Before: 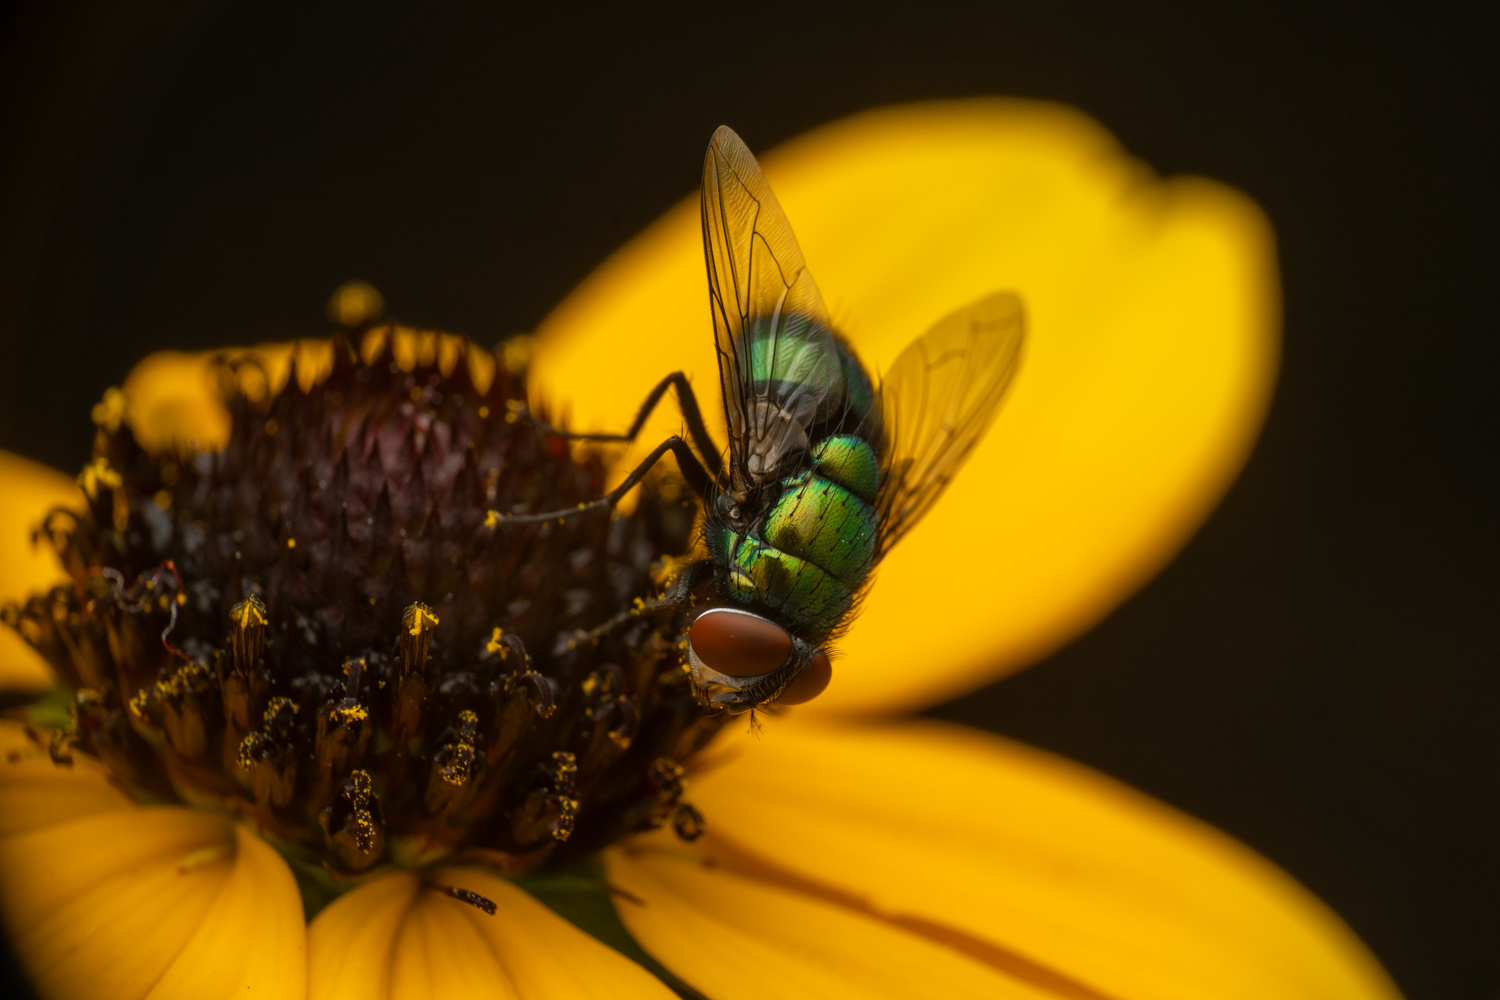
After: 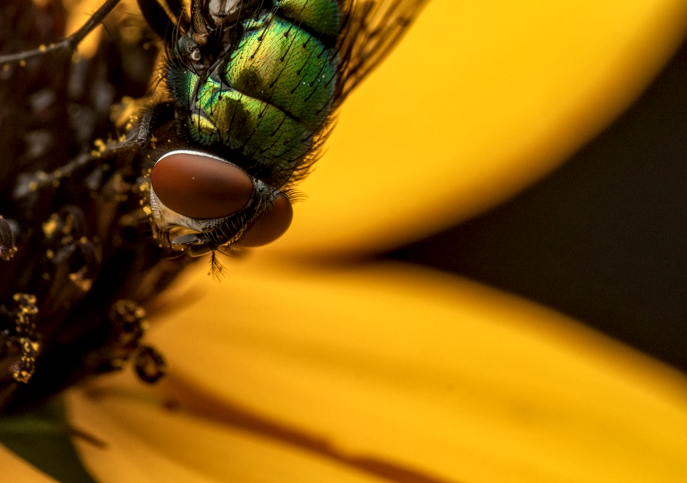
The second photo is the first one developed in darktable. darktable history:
local contrast: highlights 60%, shadows 60%, detail 160%
crop: left 35.976%, top 45.819%, right 18.162%, bottom 5.807%
